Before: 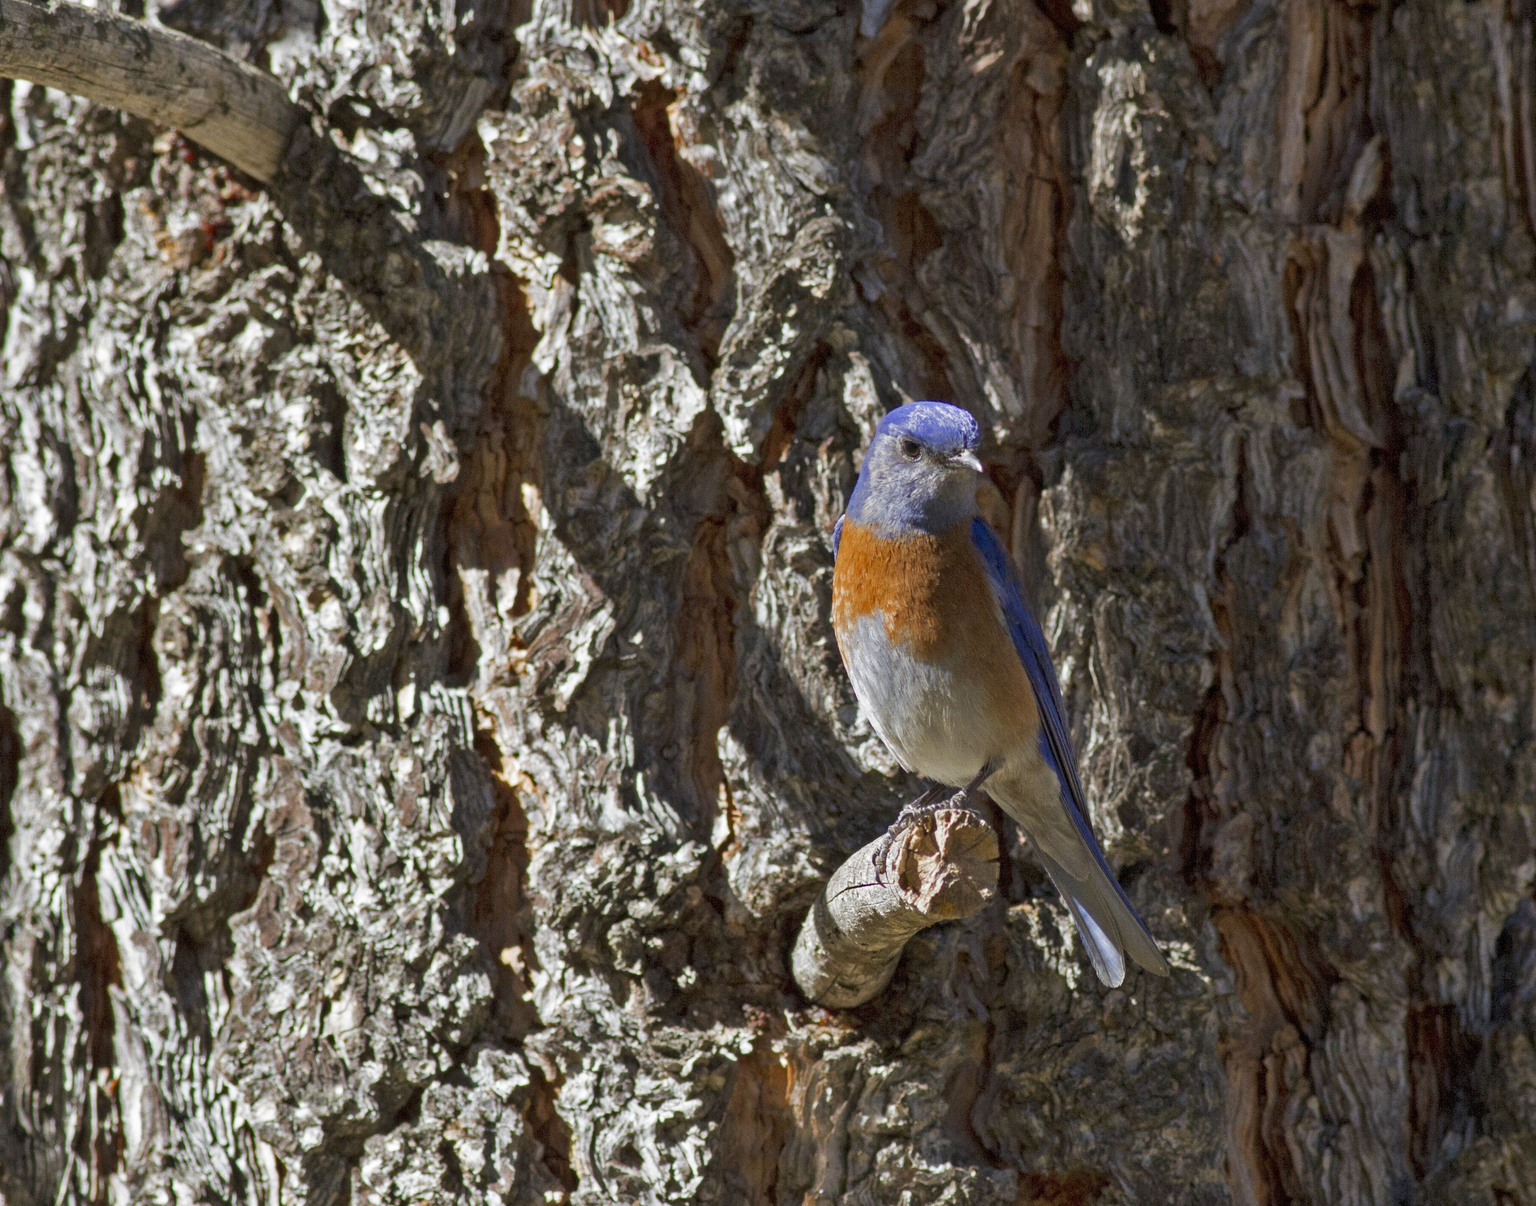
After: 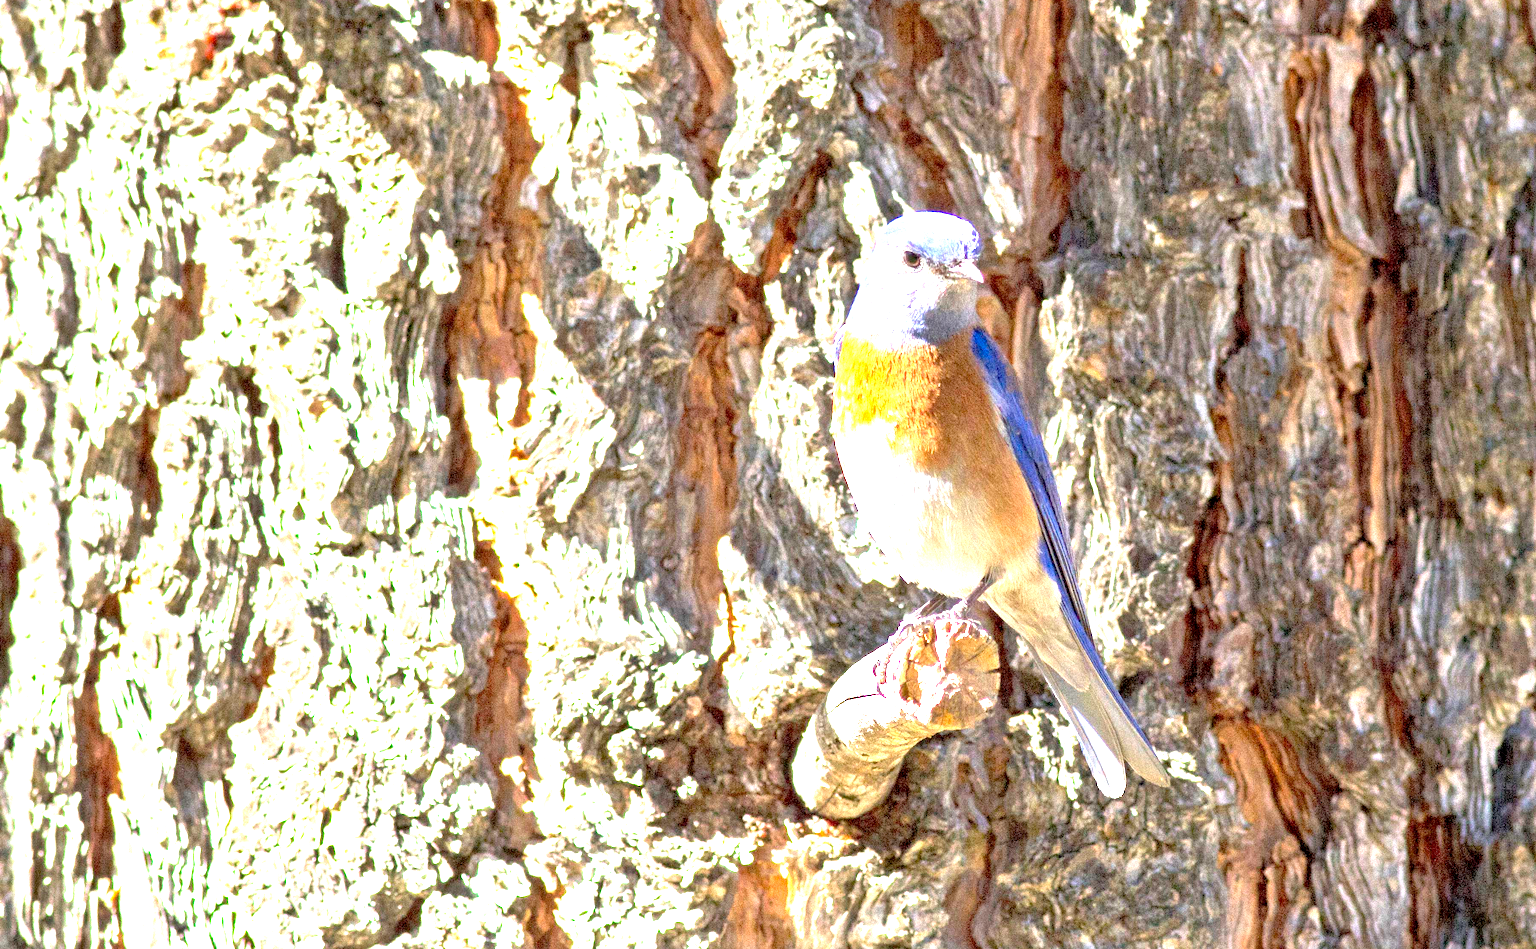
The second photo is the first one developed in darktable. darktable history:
exposure: black level correction 0.001, exposure 2.607 EV, compensate exposure bias true, compensate highlight preservation false
crop and rotate: top 15.774%, bottom 5.506%
